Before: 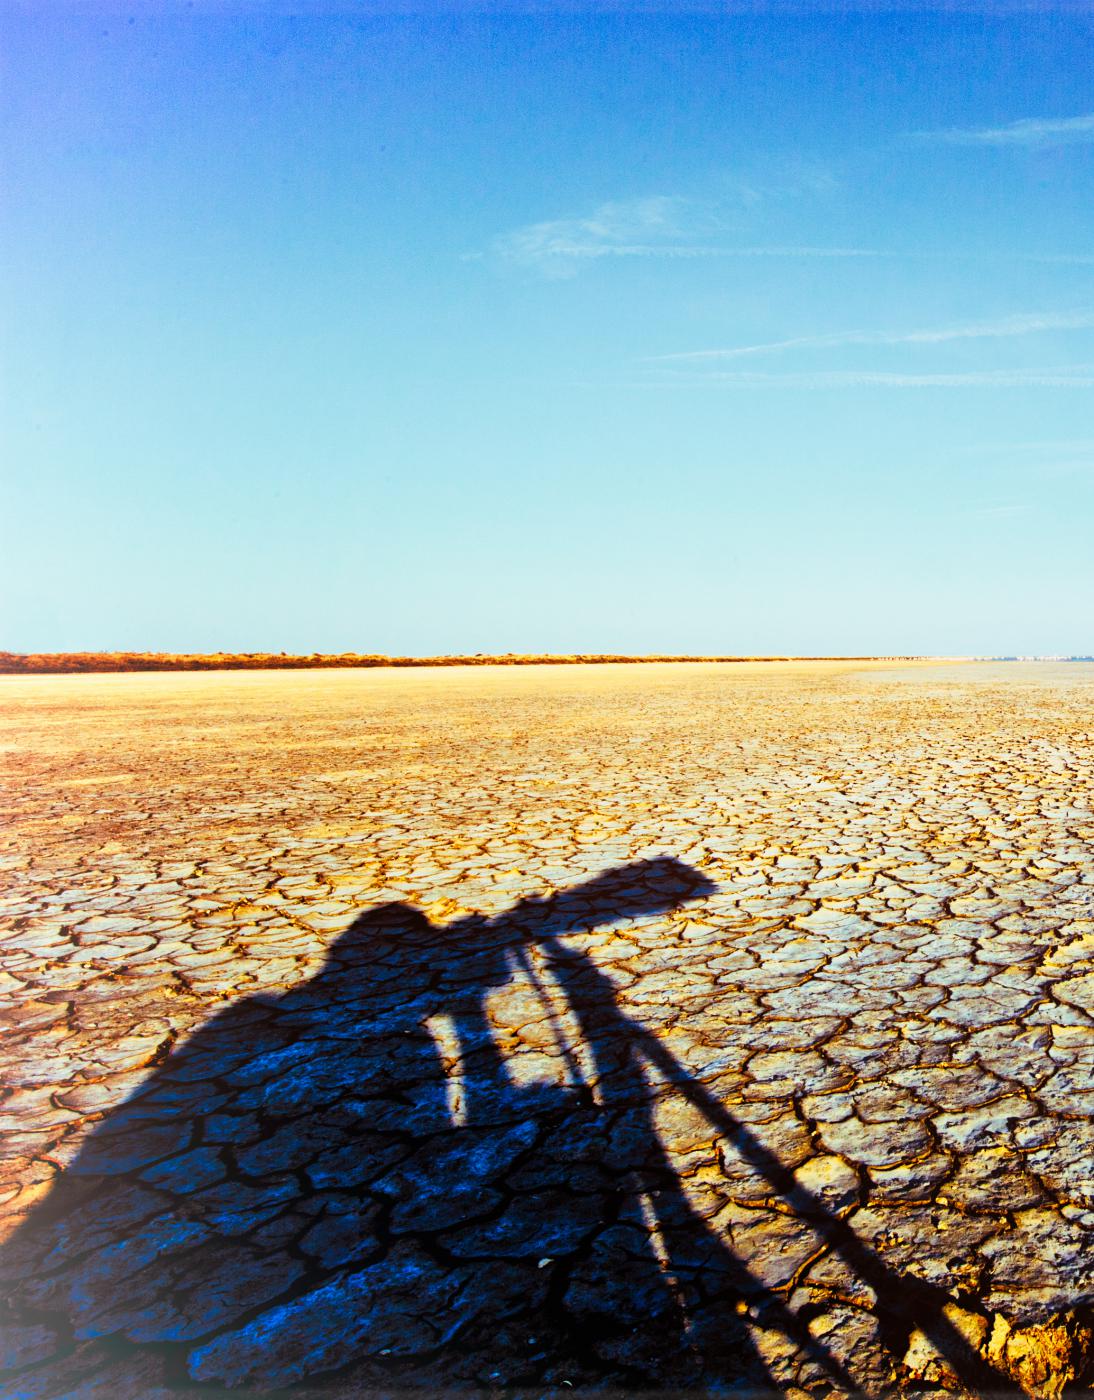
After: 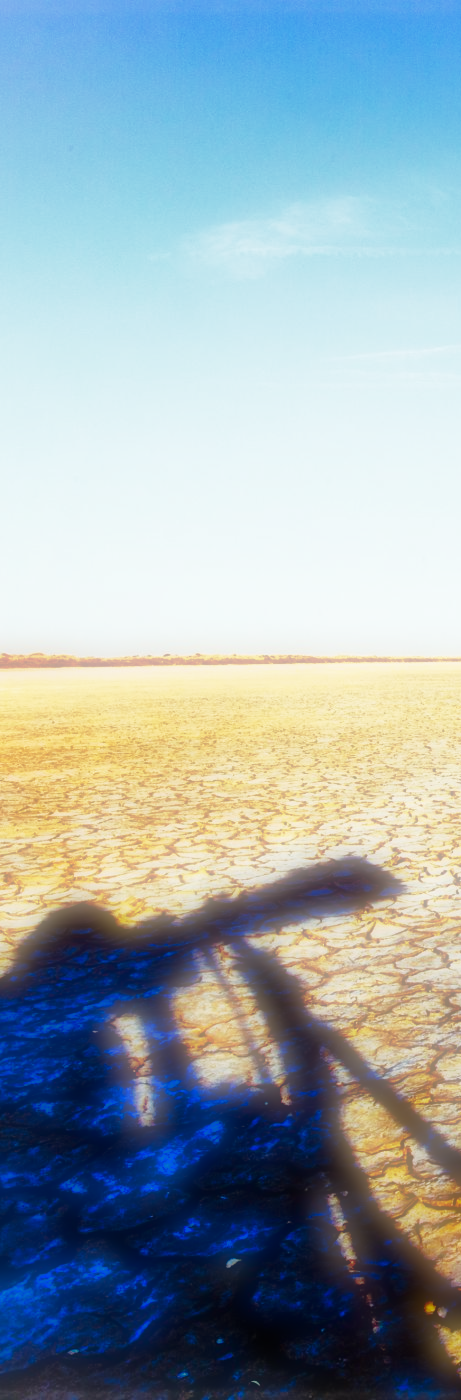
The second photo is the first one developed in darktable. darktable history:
white balance: emerald 1
base curve: curves: ch0 [(0, 0) (0.028, 0.03) (0.121, 0.232) (0.46, 0.748) (0.859, 0.968) (1, 1)], preserve colors none
tone equalizer: on, module defaults
shadows and highlights: on, module defaults
crop: left 28.583%, right 29.231%
contrast brightness saturation: brightness -0.09
soften: on, module defaults
